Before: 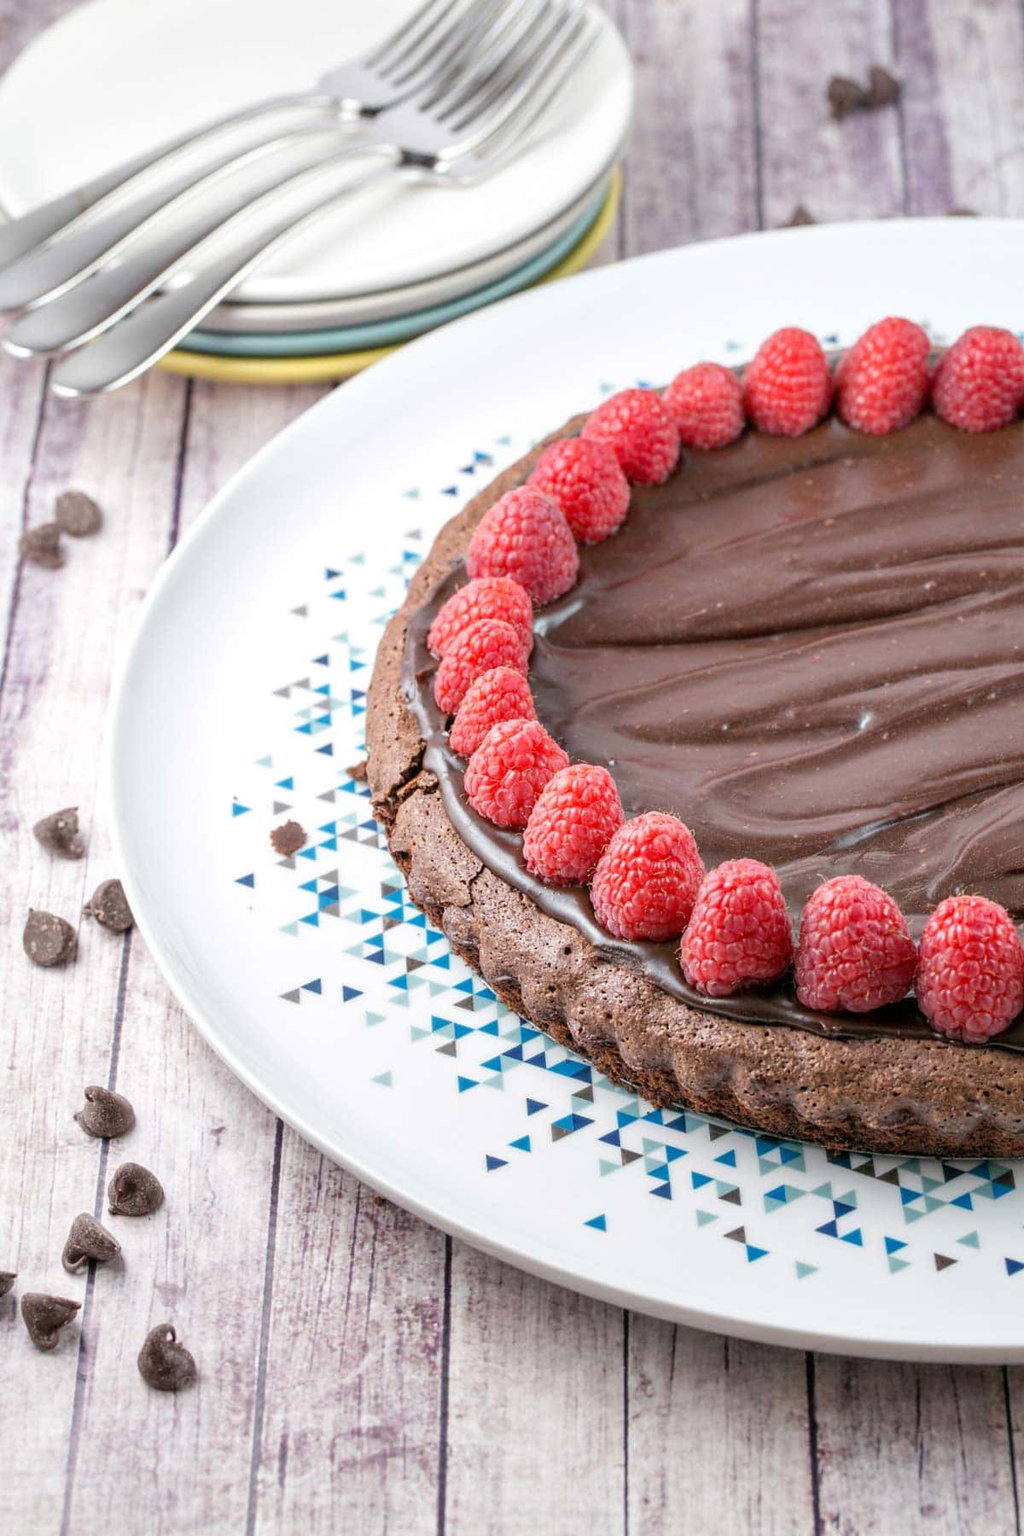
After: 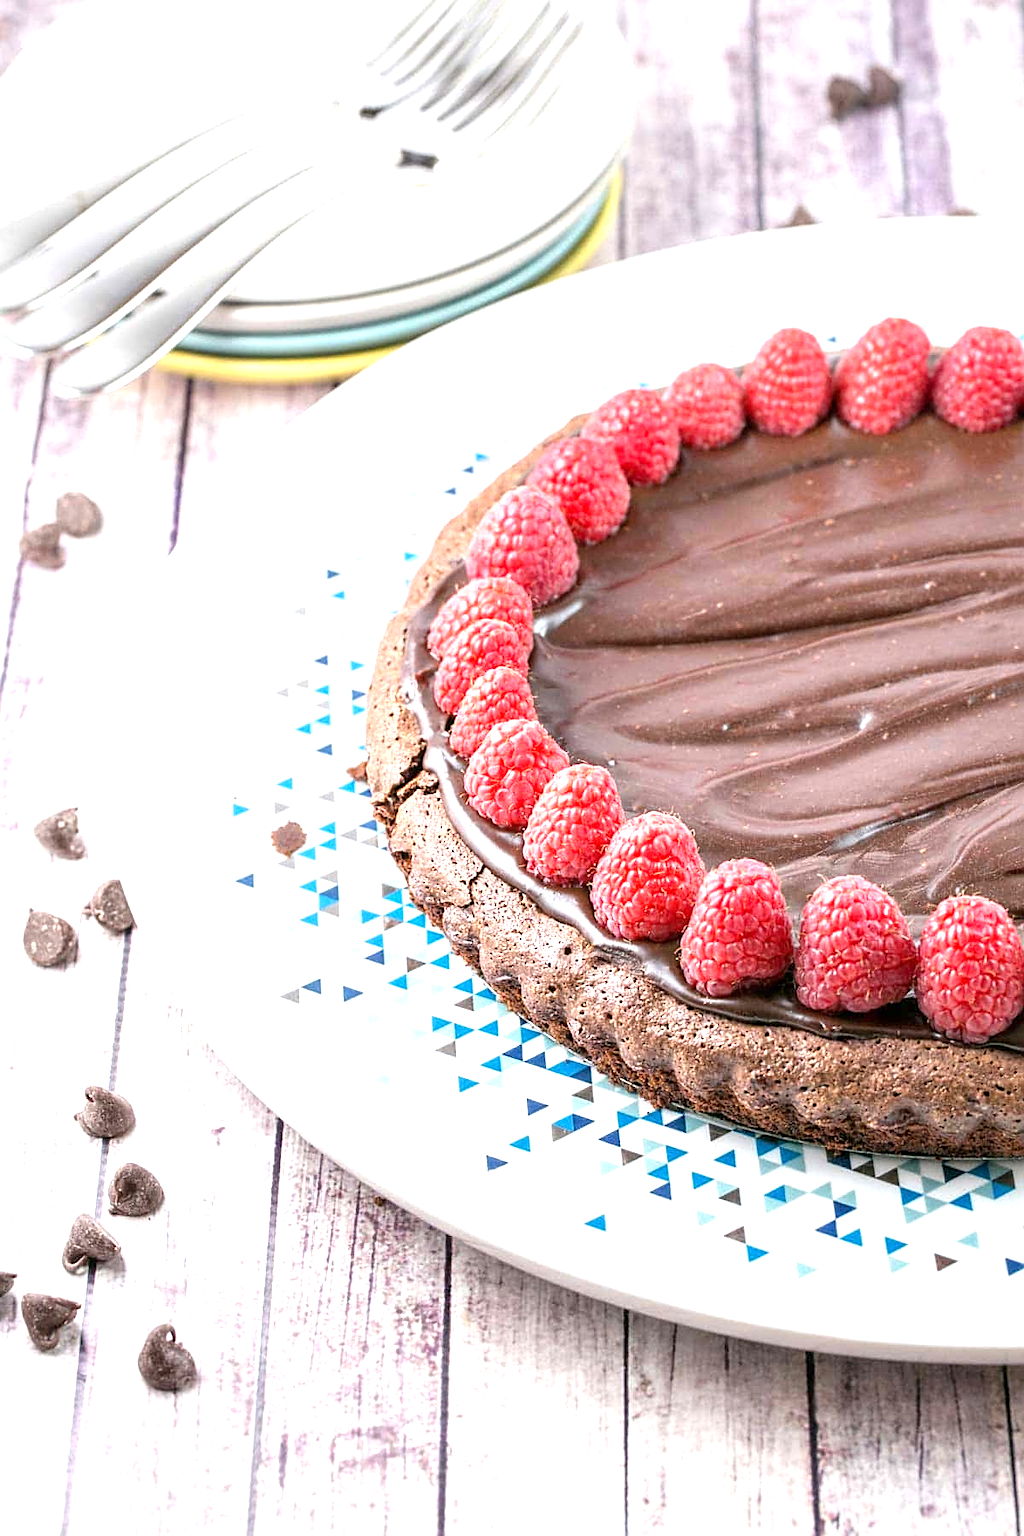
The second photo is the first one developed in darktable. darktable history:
sharpen: on, module defaults
exposure: exposure 1 EV, compensate highlight preservation false
